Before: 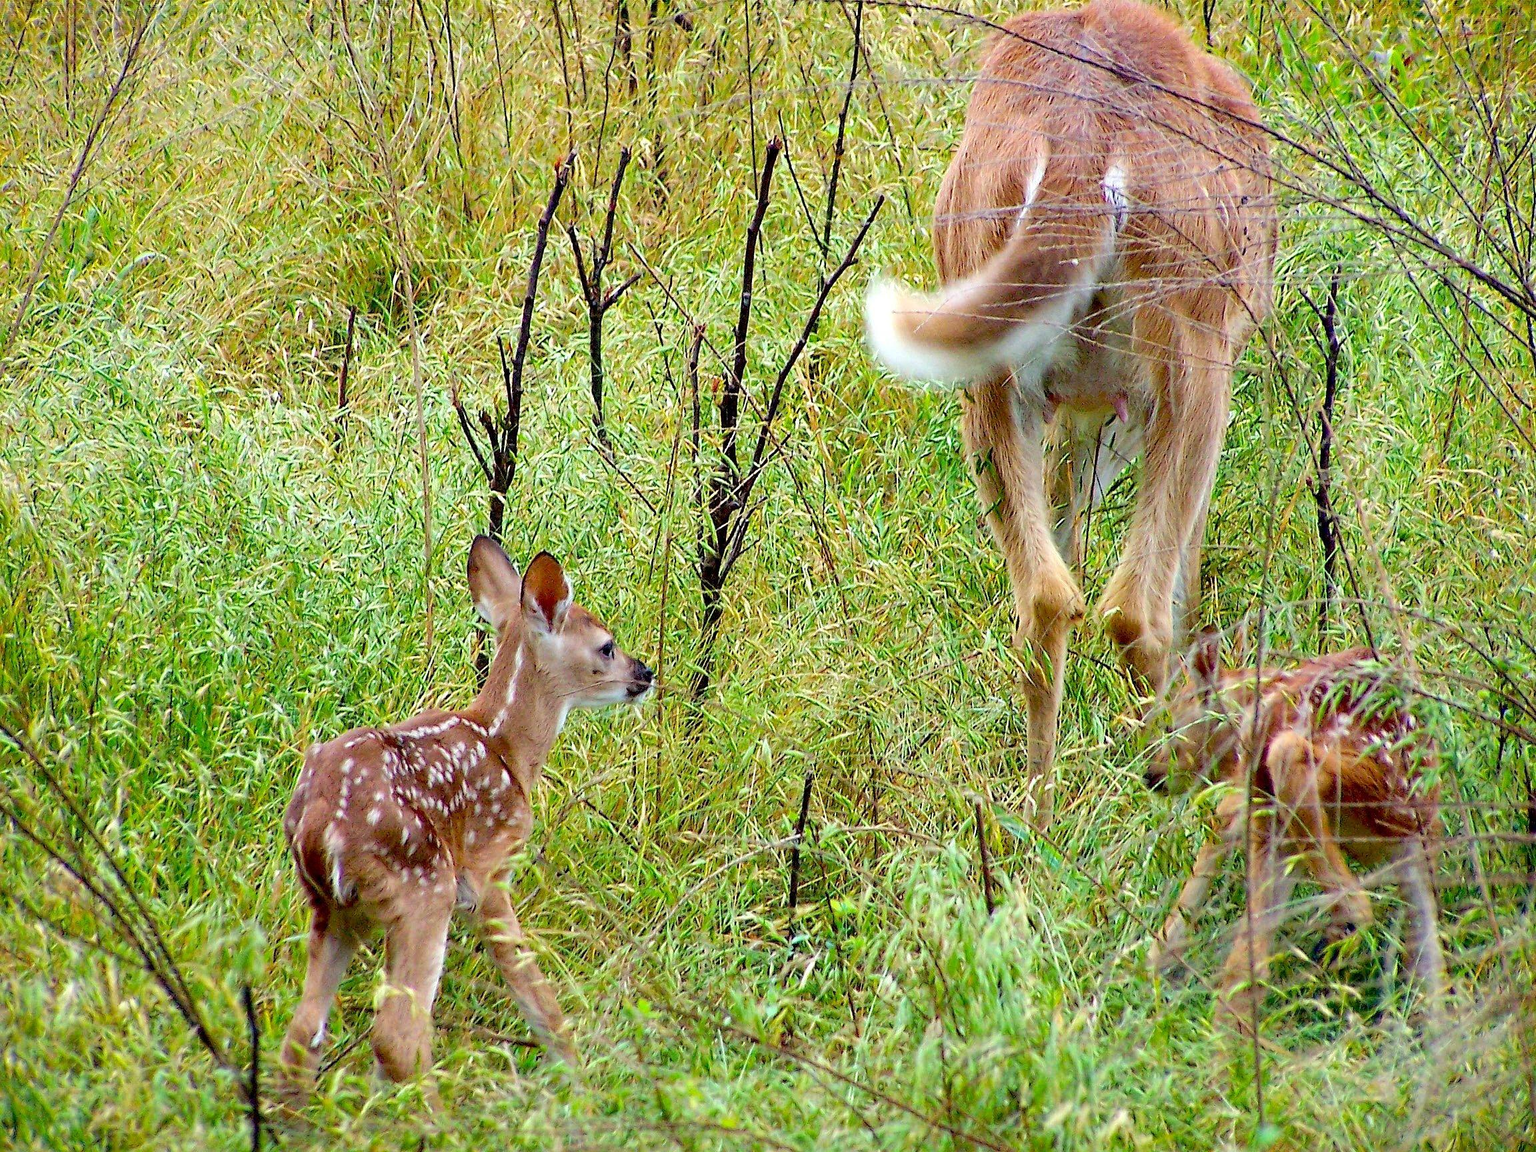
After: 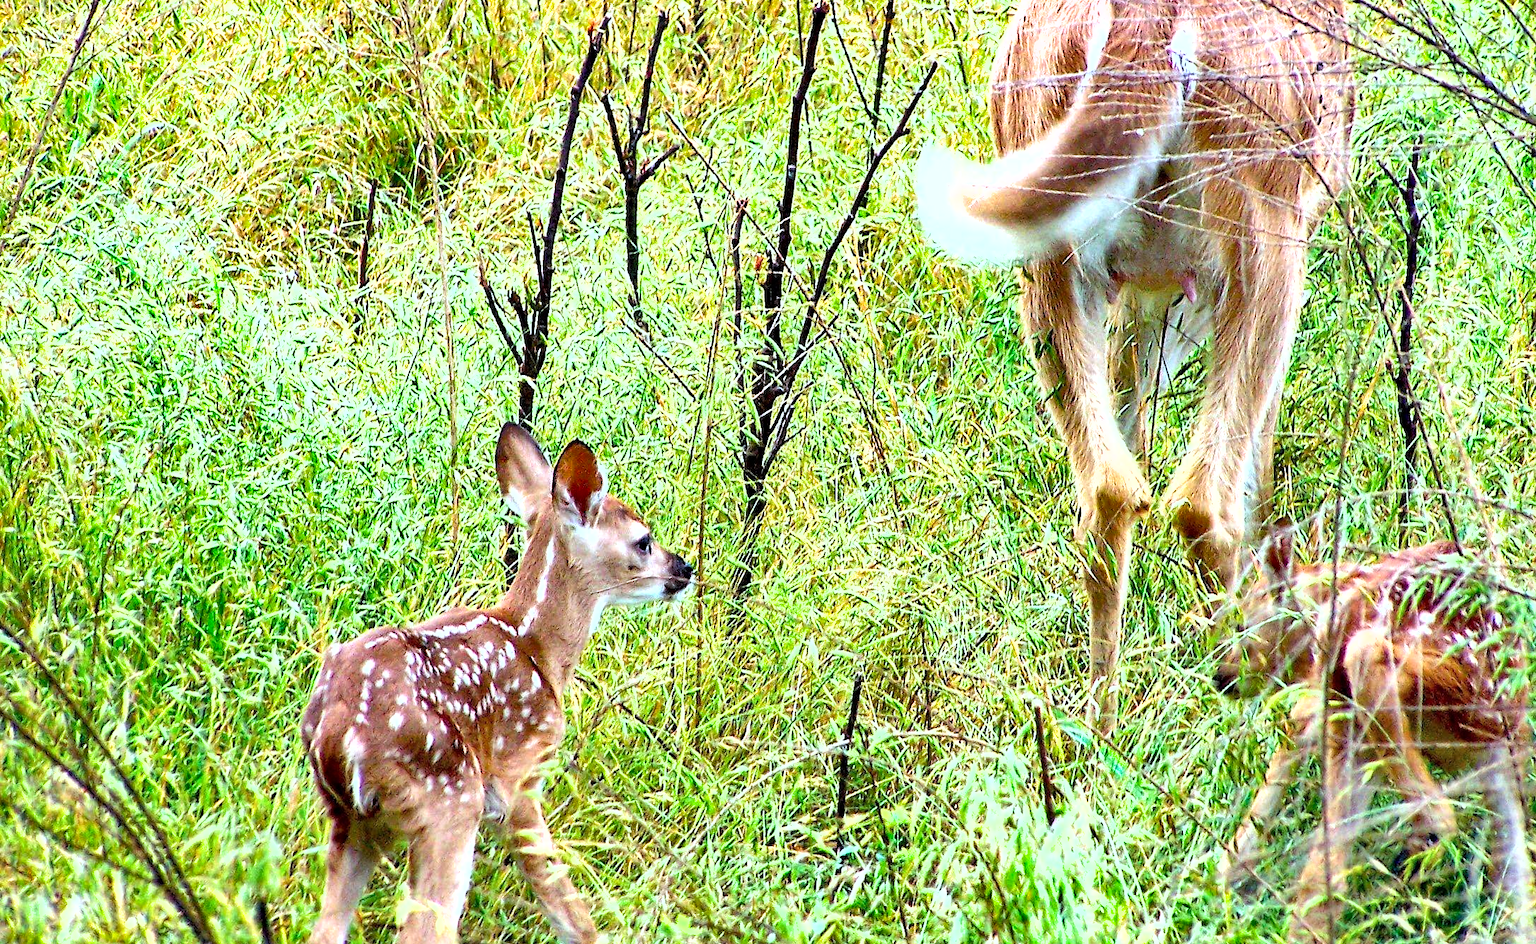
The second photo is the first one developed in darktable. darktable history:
tone equalizer: -8 EV -1.05 EV, -7 EV -1.03 EV, -6 EV -0.895 EV, -5 EV -0.552 EV, -3 EV 0.546 EV, -2 EV 0.863 EV, -1 EV 1 EV, +0 EV 1.06 EV
shadows and highlights: soften with gaussian
crop and rotate: angle 0.04°, top 11.911%, right 5.673%, bottom 10.74%
local contrast: mode bilateral grid, contrast 15, coarseness 35, detail 103%, midtone range 0.2
color correction: highlights a* -4.13, highlights b* -10.72
